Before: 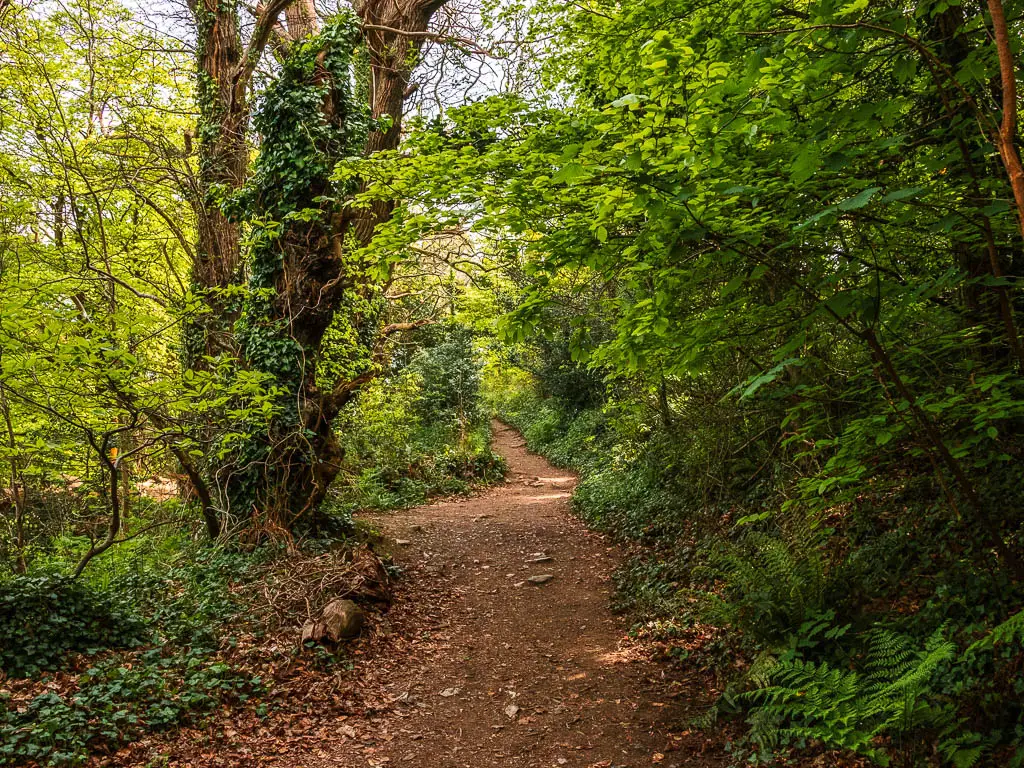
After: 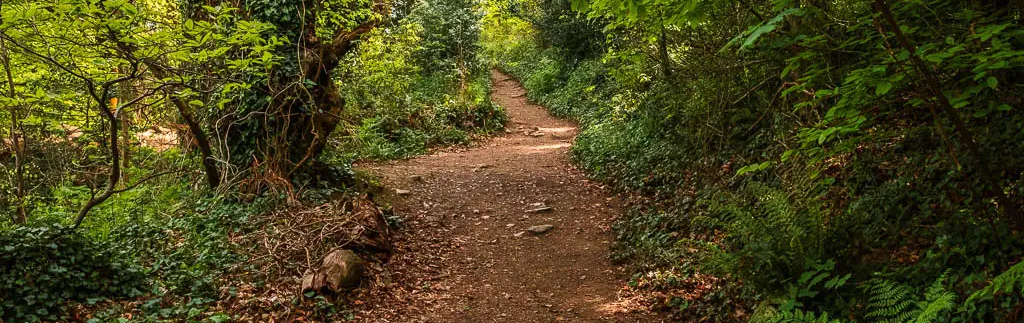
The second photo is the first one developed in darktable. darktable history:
crop: top 45.666%, bottom 12.23%
